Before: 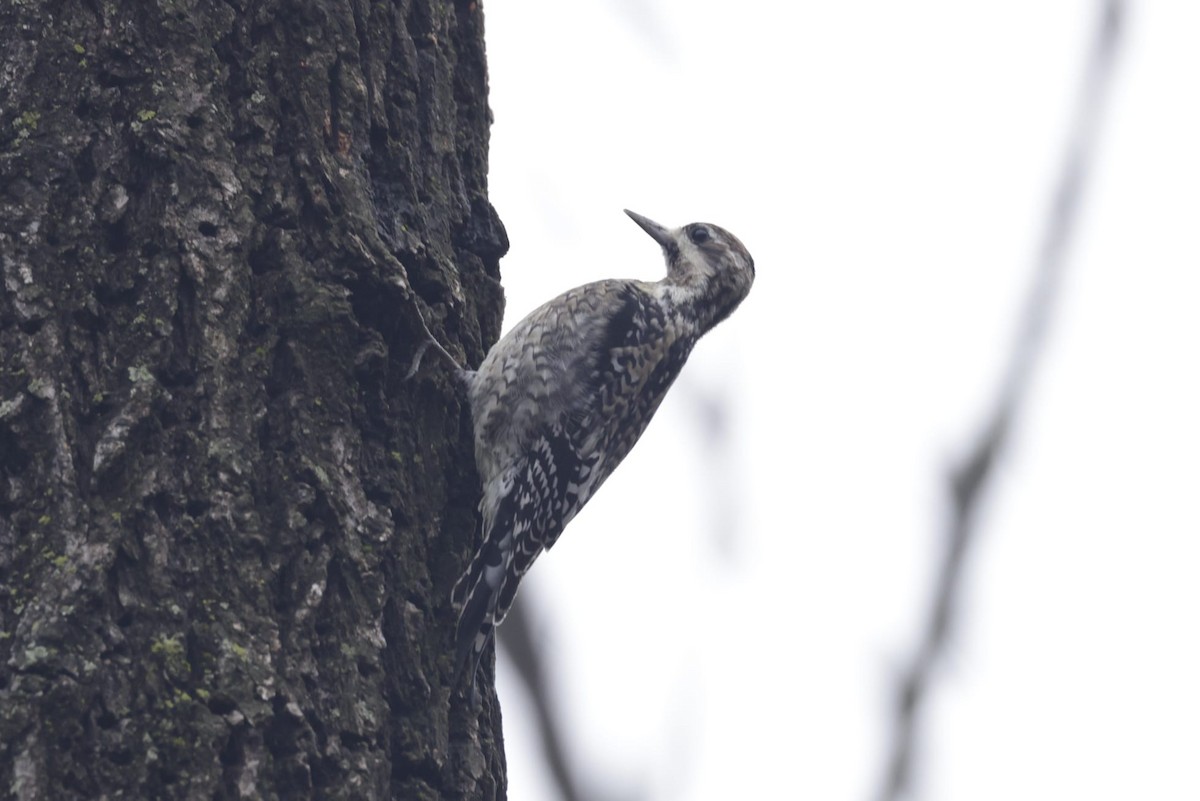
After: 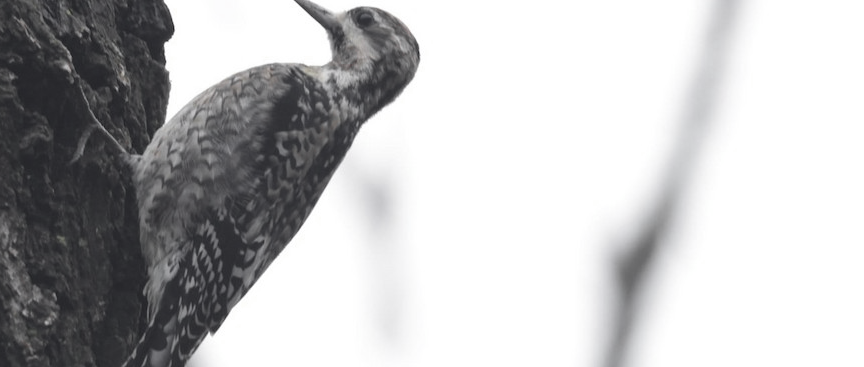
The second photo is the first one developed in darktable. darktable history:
color zones: curves: ch0 [(0.004, 0.388) (0.125, 0.392) (0.25, 0.404) (0.375, 0.5) (0.5, 0.5) (0.625, 0.5) (0.75, 0.5) (0.875, 0.5)]; ch1 [(0, 0.5) (0.125, 0.5) (0.25, 0.5) (0.375, 0.124) (0.524, 0.124) (0.645, 0.128) (0.789, 0.132) (0.914, 0.096) (0.998, 0.068)]
crop and rotate: left 27.938%, top 27.046%, bottom 27.046%
